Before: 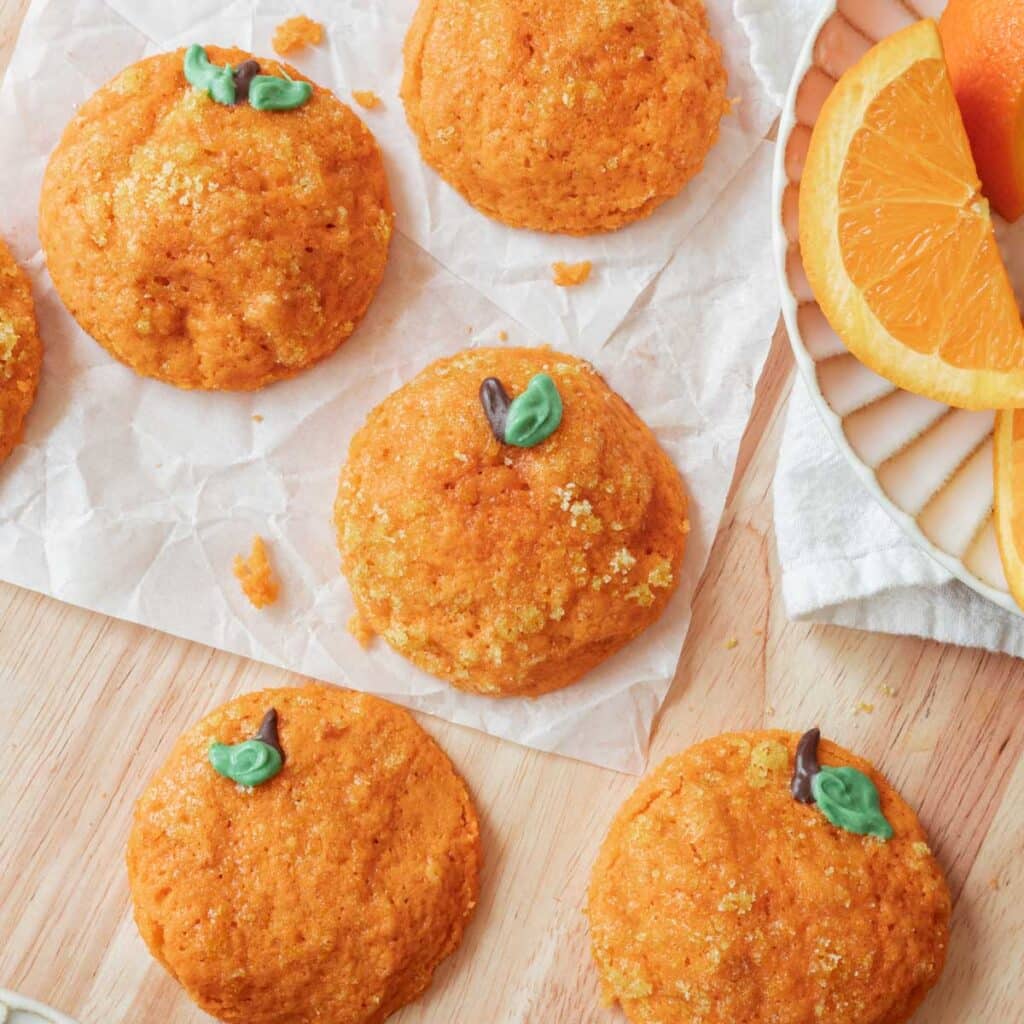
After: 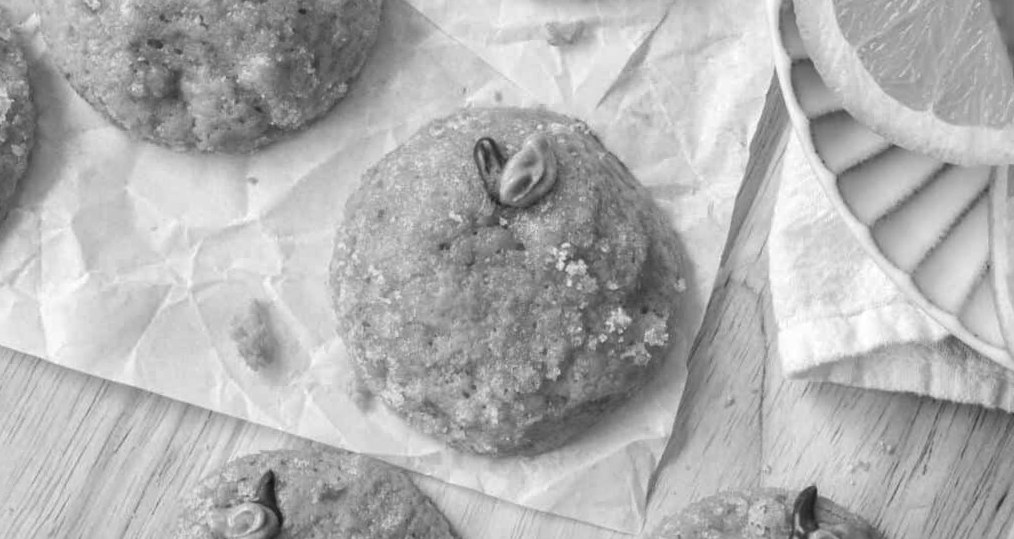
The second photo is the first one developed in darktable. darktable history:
rotate and perspective: rotation -0.45°, automatic cropping original format, crop left 0.008, crop right 0.992, crop top 0.012, crop bottom 0.988
crop and rotate: top 23.043%, bottom 23.437%
shadows and highlights: shadows 35, highlights -35, soften with gaussian
color zones: curves: ch1 [(0, -0.394) (0.143, -0.394) (0.286, -0.394) (0.429, -0.392) (0.571, -0.391) (0.714, -0.391) (0.857, -0.391) (1, -0.394)]
local contrast: on, module defaults
color correction: highlights a* -2.24, highlights b* -18.1
